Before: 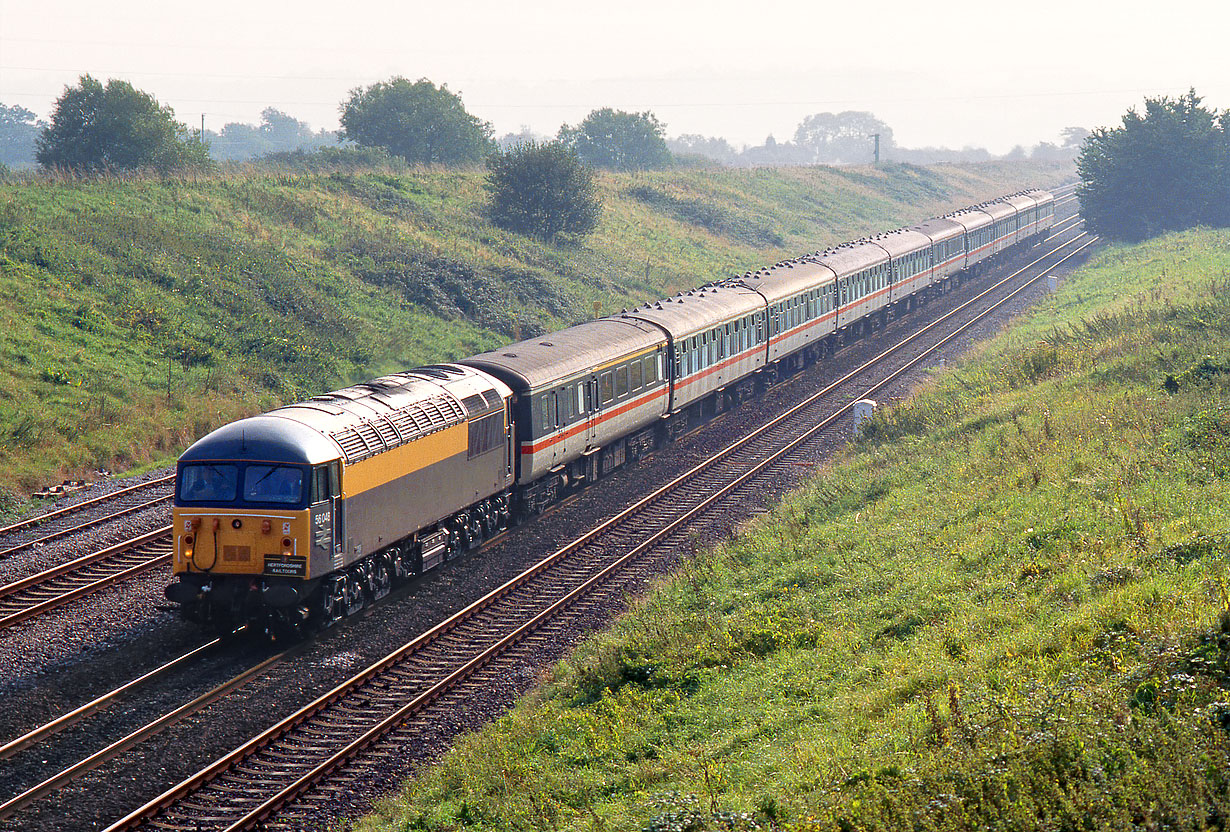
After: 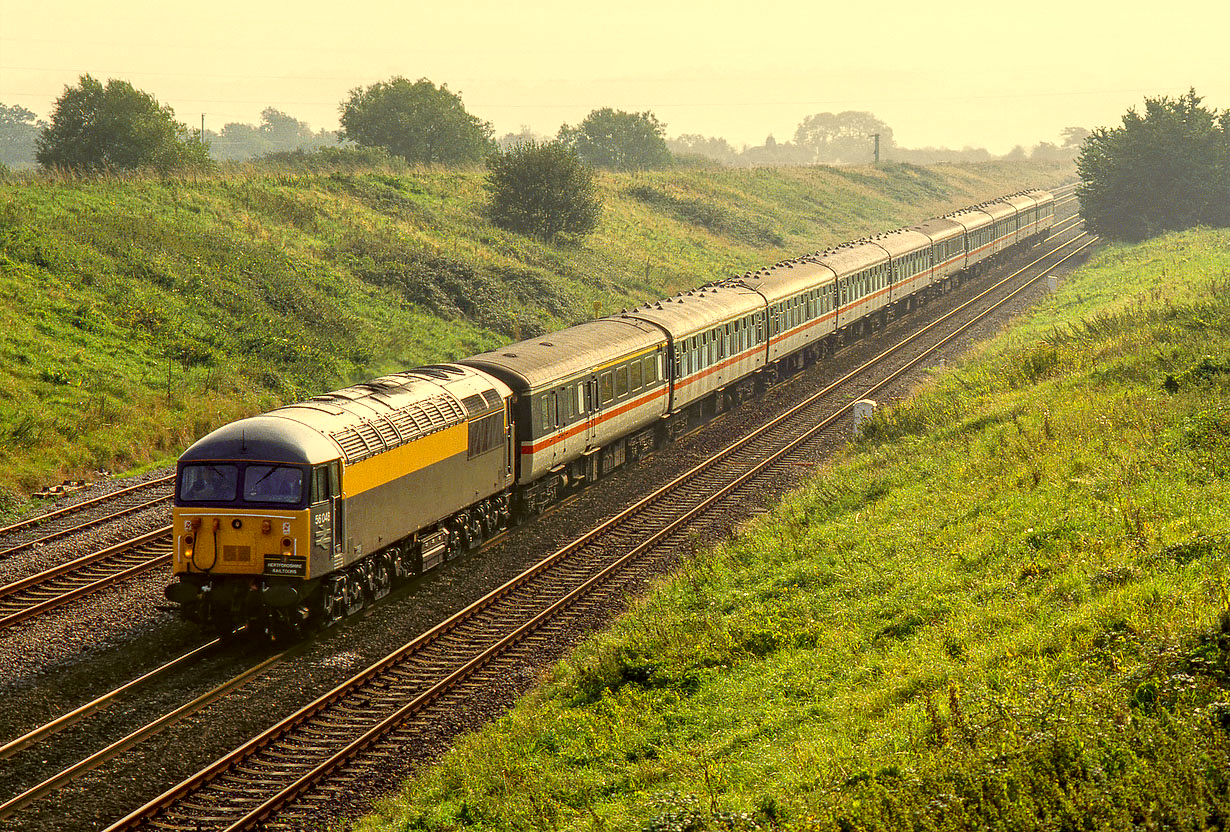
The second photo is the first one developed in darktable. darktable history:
local contrast: highlights 30%, detail 130%
color correction: highlights a* 0.098, highlights b* 29.44, shadows a* -0.171, shadows b* 21.87
